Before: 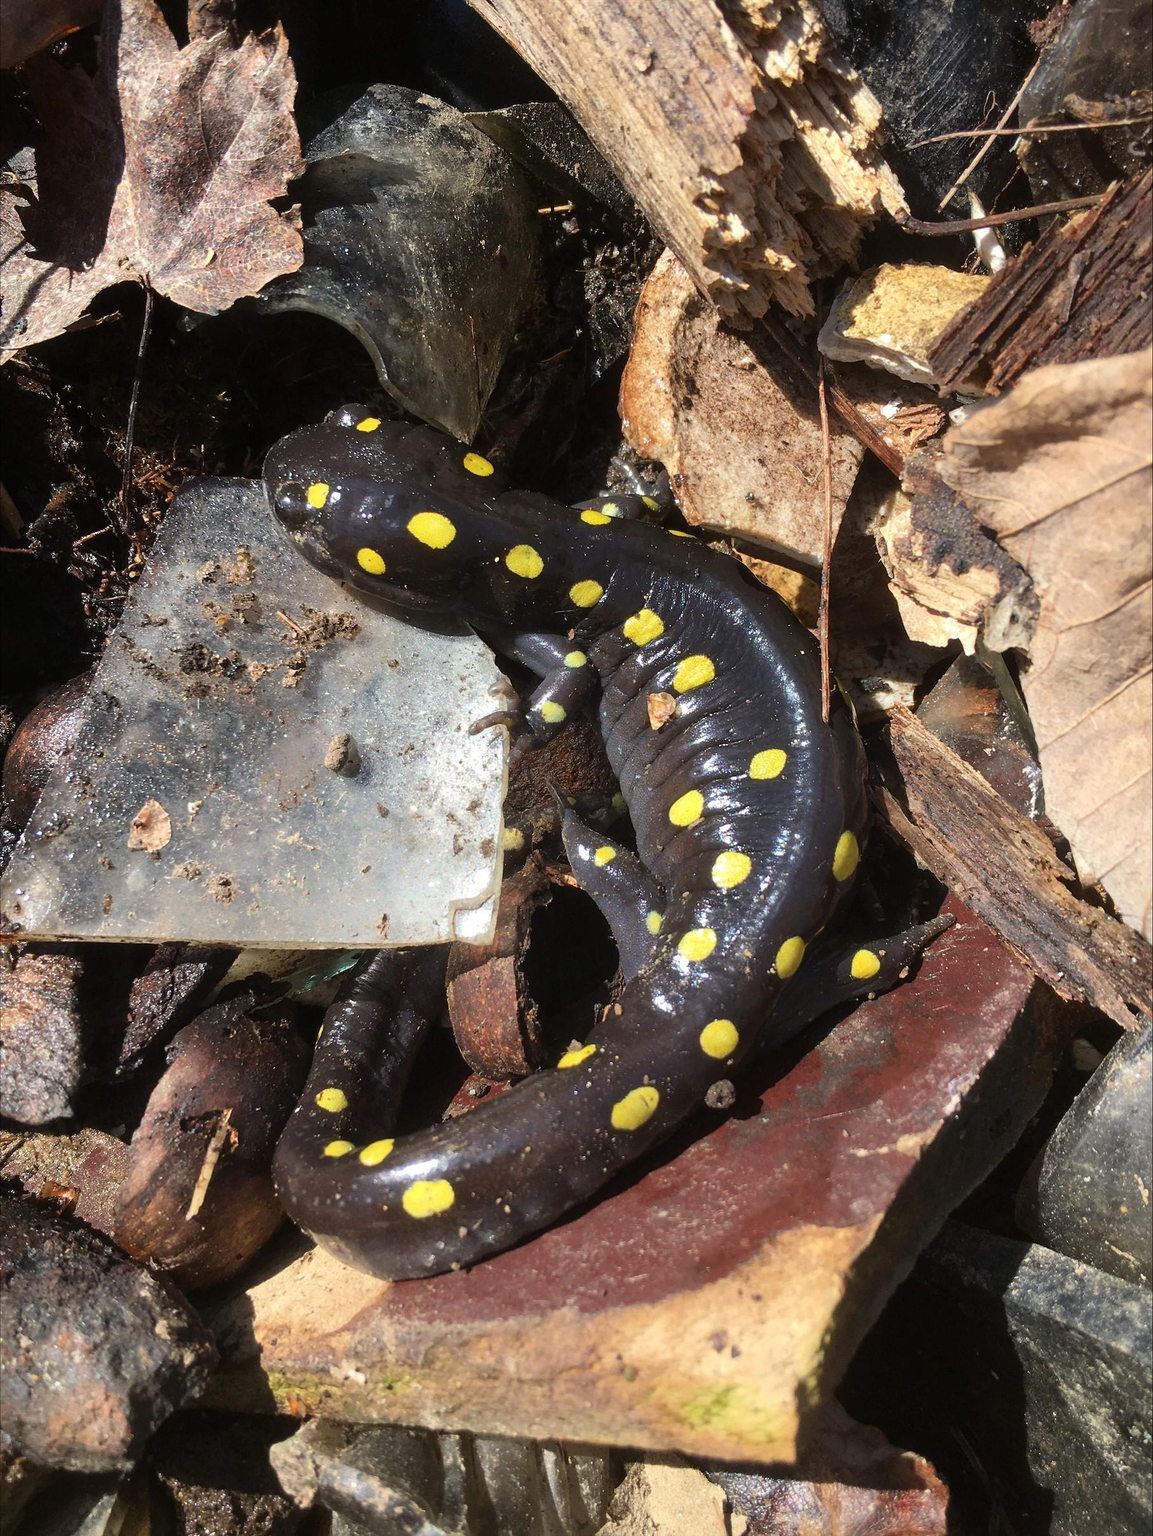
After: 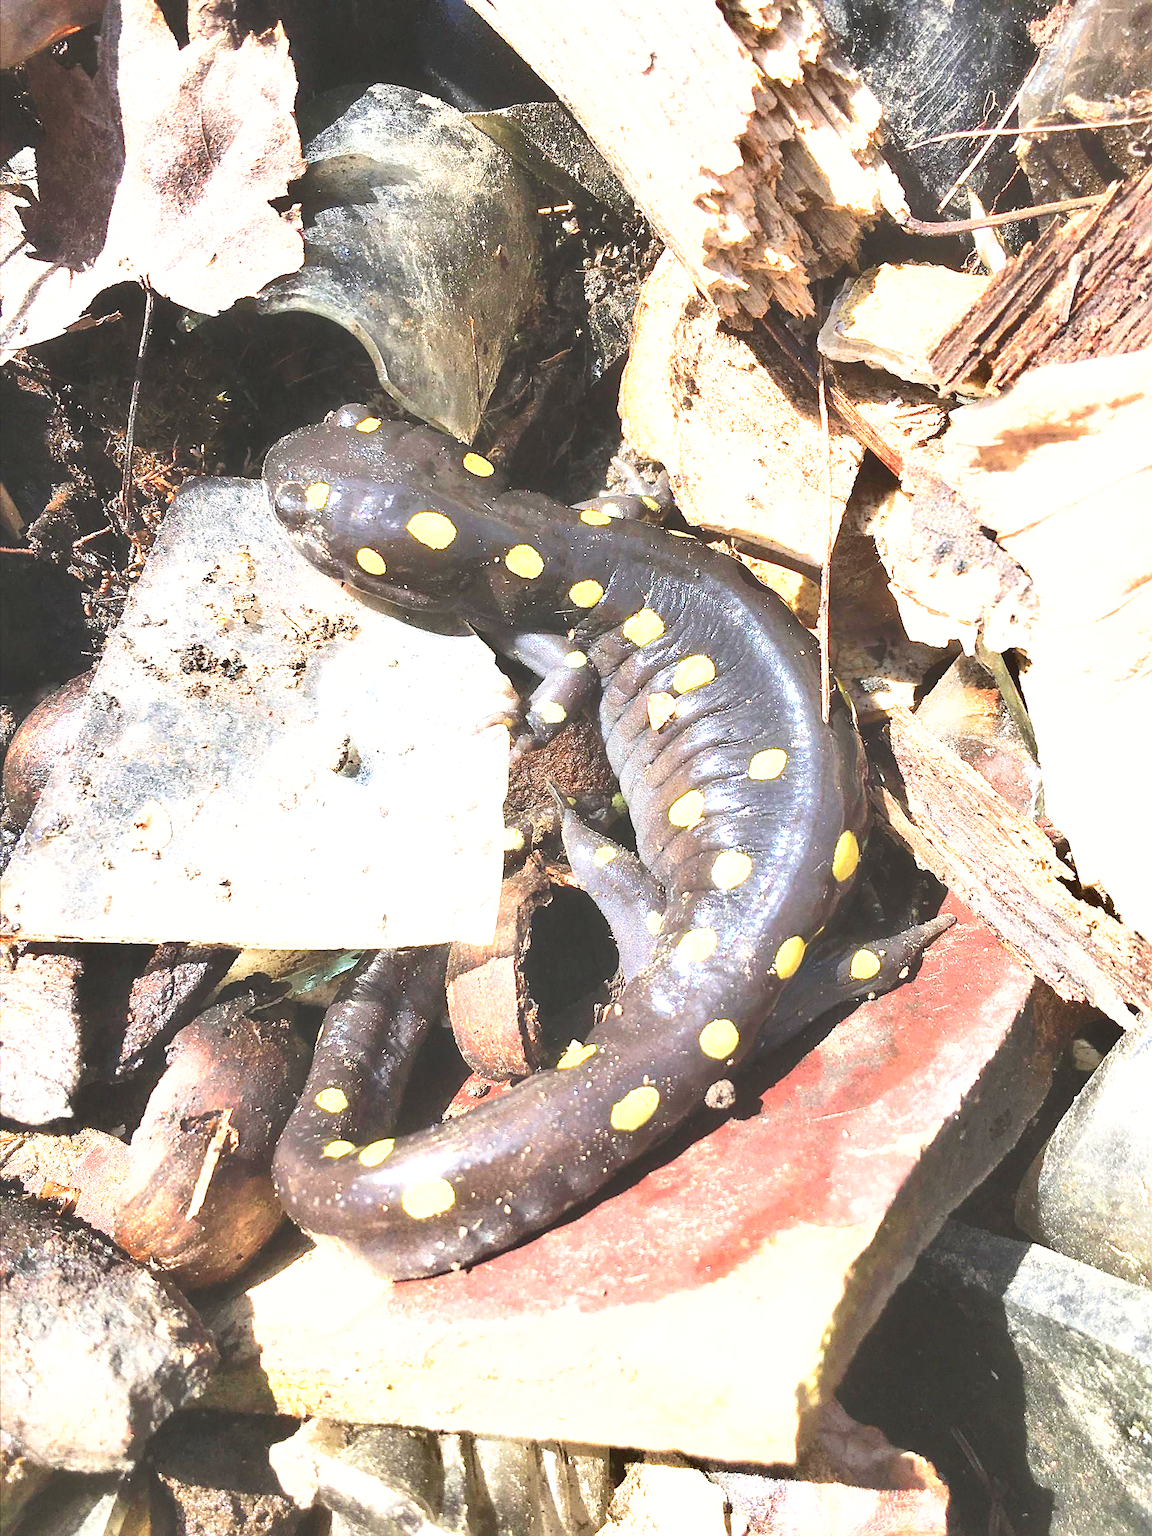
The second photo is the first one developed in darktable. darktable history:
shadows and highlights: soften with gaussian
levels: levels [0.031, 0.5, 0.969]
exposure: black level correction -0.006, exposure 1 EV, compensate highlight preservation false
contrast brightness saturation: contrast 0.144, brightness 0.229
base curve: curves: ch0 [(0, 0) (0.012, 0.01) (0.073, 0.168) (0.31, 0.711) (0.645, 0.957) (1, 1)], preserve colors none
sharpen: on, module defaults
contrast equalizer: octaves 7, y [[0.5, 0.542, 0.583, 0.625, 0.667, 0.708], [0.5 ×6], [0.5 ×6], [0, 0.033, 0.067, 0.1, 0.133, 0.167], [0, 0.05, 0.1, 0.15, 0.2, 0.25]], mix -0.318
